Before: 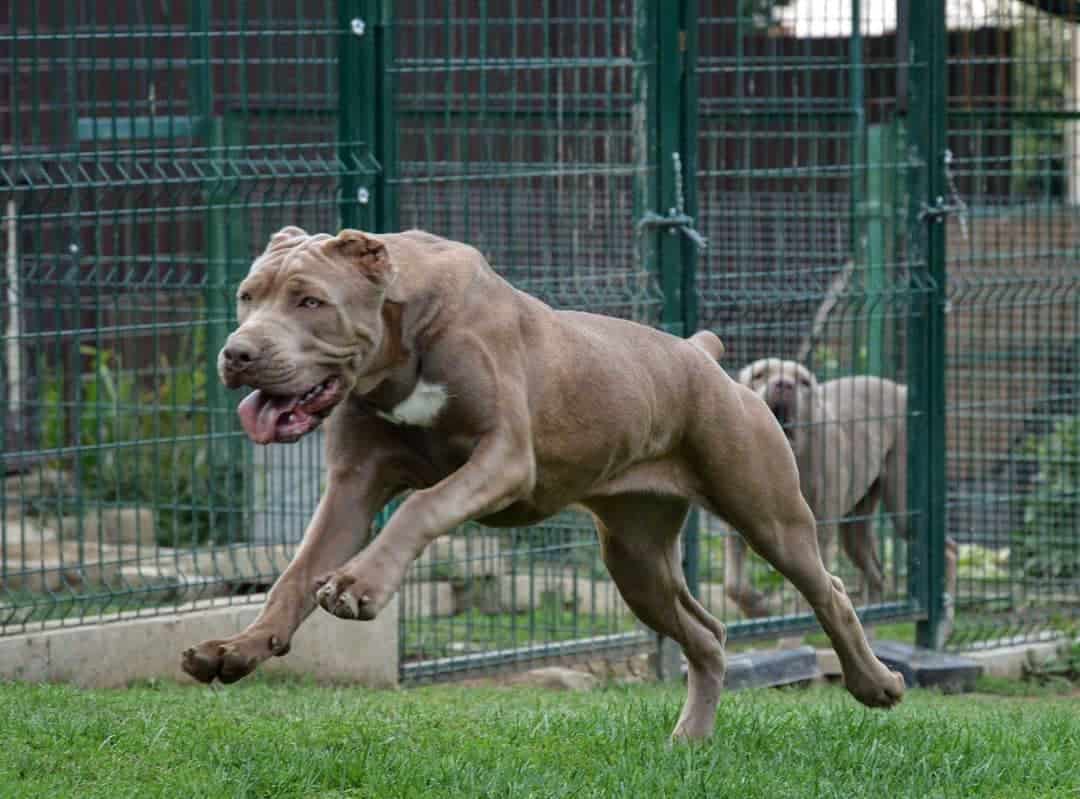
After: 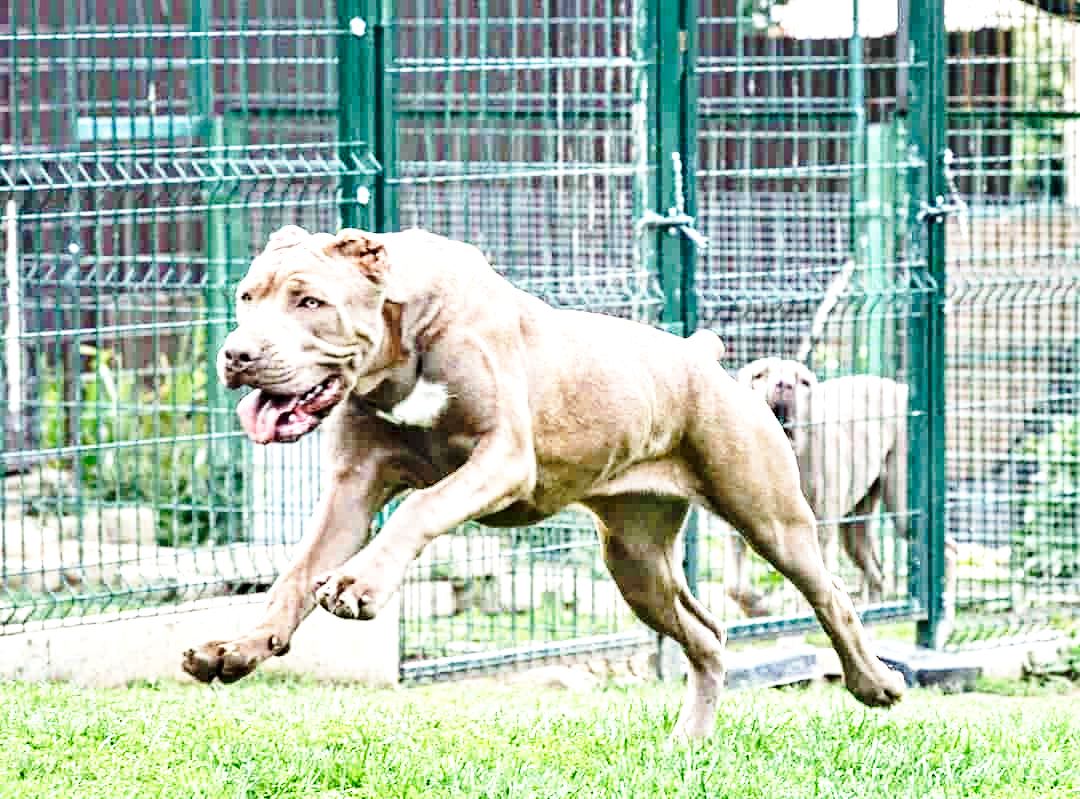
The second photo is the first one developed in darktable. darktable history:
exposure: black level correction 0, exposure 1.741 EV, compensate exposure bias true, compensate highlight preservation false
contrast equalizer: octaves 7, y [[0.506, 0.531, 0.562, 0.606, 0.638, 0.669], [0.5 ×6], [0.5 ×6], [0 ×6], [0 ×6]]
base curve: curves: ch0 [(0, 0) (0.028, 0.03) (0.121, 0.232) (0.46, 0.748) (0.859, 0.968) (1, 1)], preserve colors none
